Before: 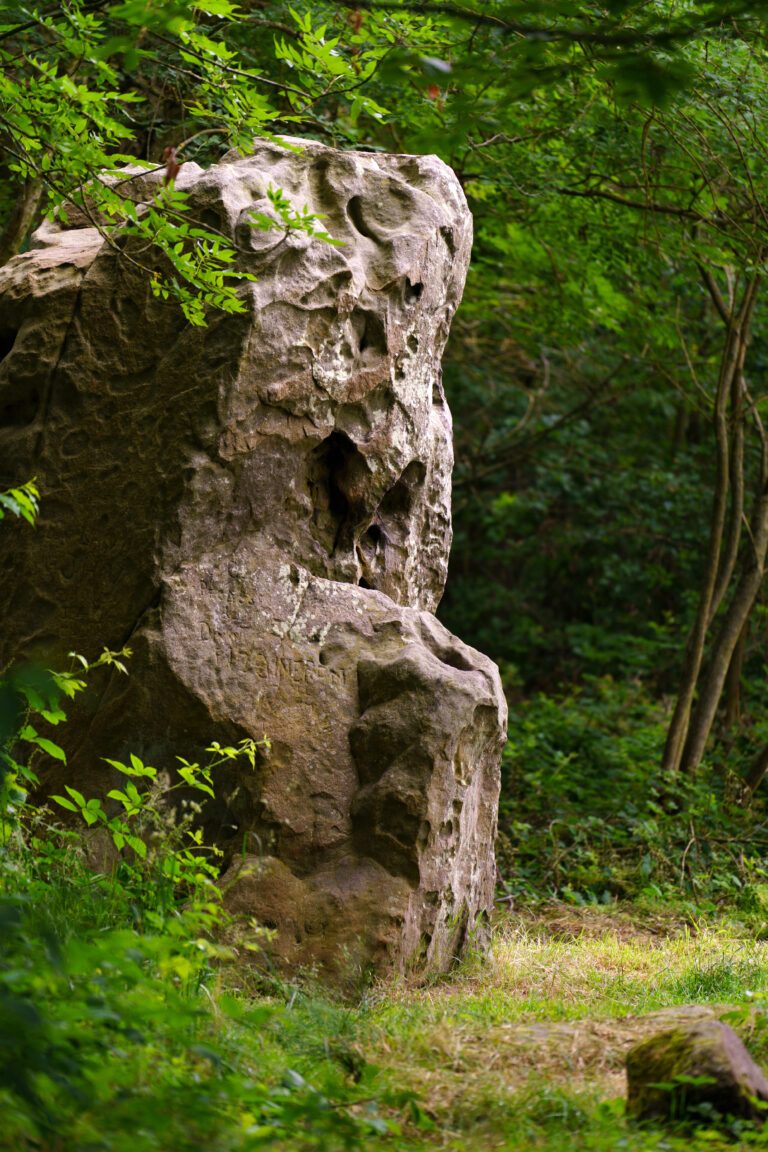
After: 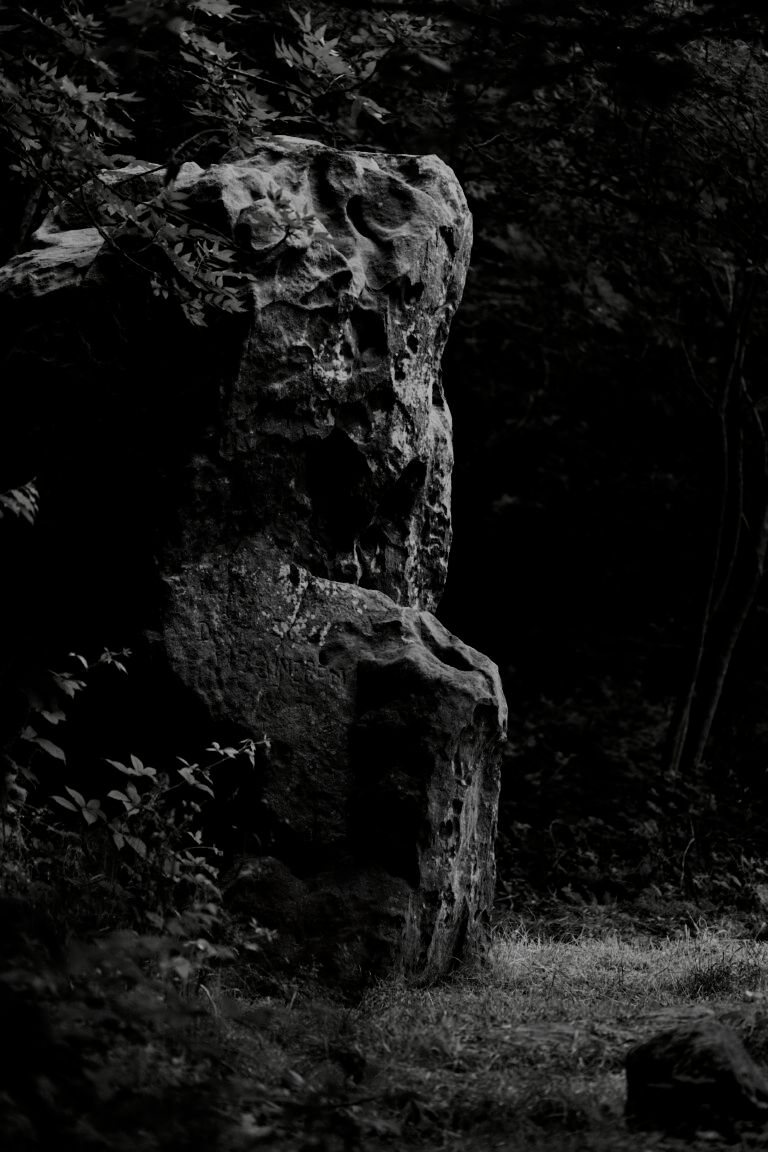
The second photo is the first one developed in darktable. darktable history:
contrast brightness saturation: contrast 0.02, brightness -0.999, saturation -0.988
filmic rgb: black relative exposure -7.5 EV, white relative exposure 5 EV, threshold 5.94 EV, hardness 3.33, contrast 1.299, preserve chrominance no, color science v5 (2021), enable highlight reconstruction true
